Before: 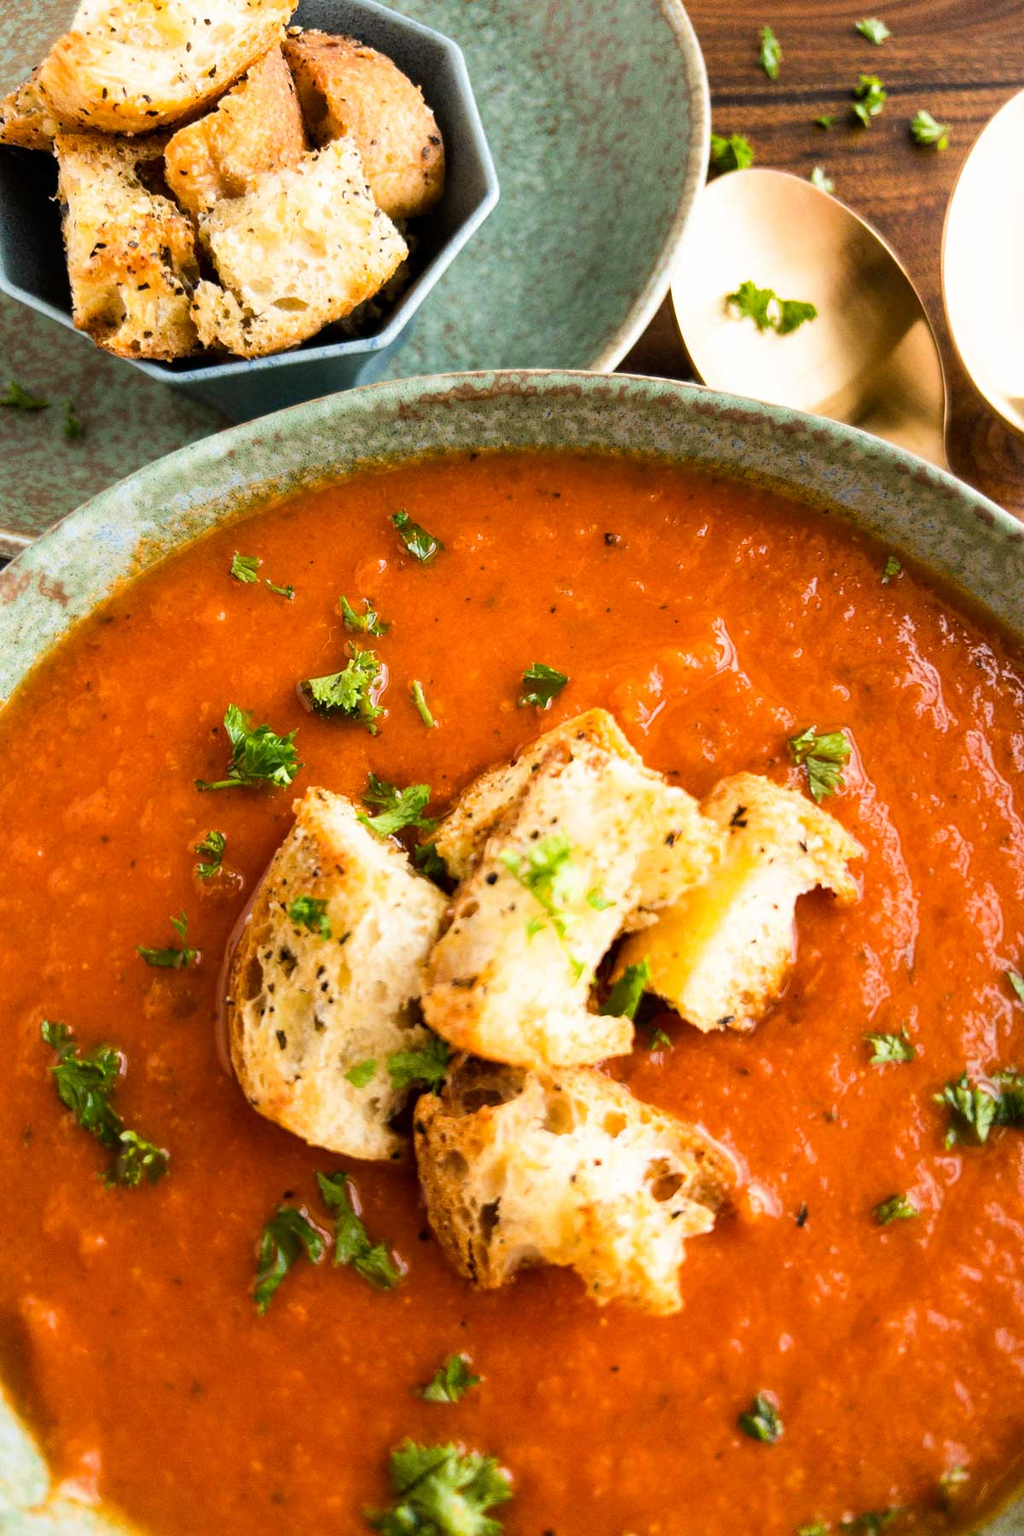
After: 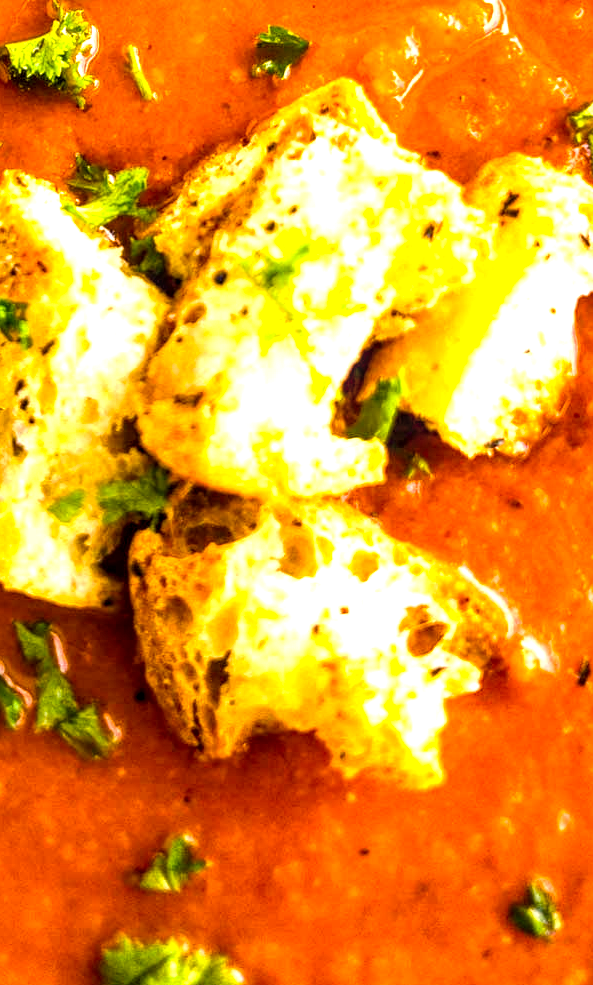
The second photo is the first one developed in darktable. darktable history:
exposure: exposure 0.669 EV, compensate highlight preservation false
local contrast: detail 150%
color balance rgb: linear chroma grading › global chroma 15%, perceptual saturation grading › global saturation 30%
crop: left 29.672%, top 41.786%, right 20.851%, bottom 3.487%
